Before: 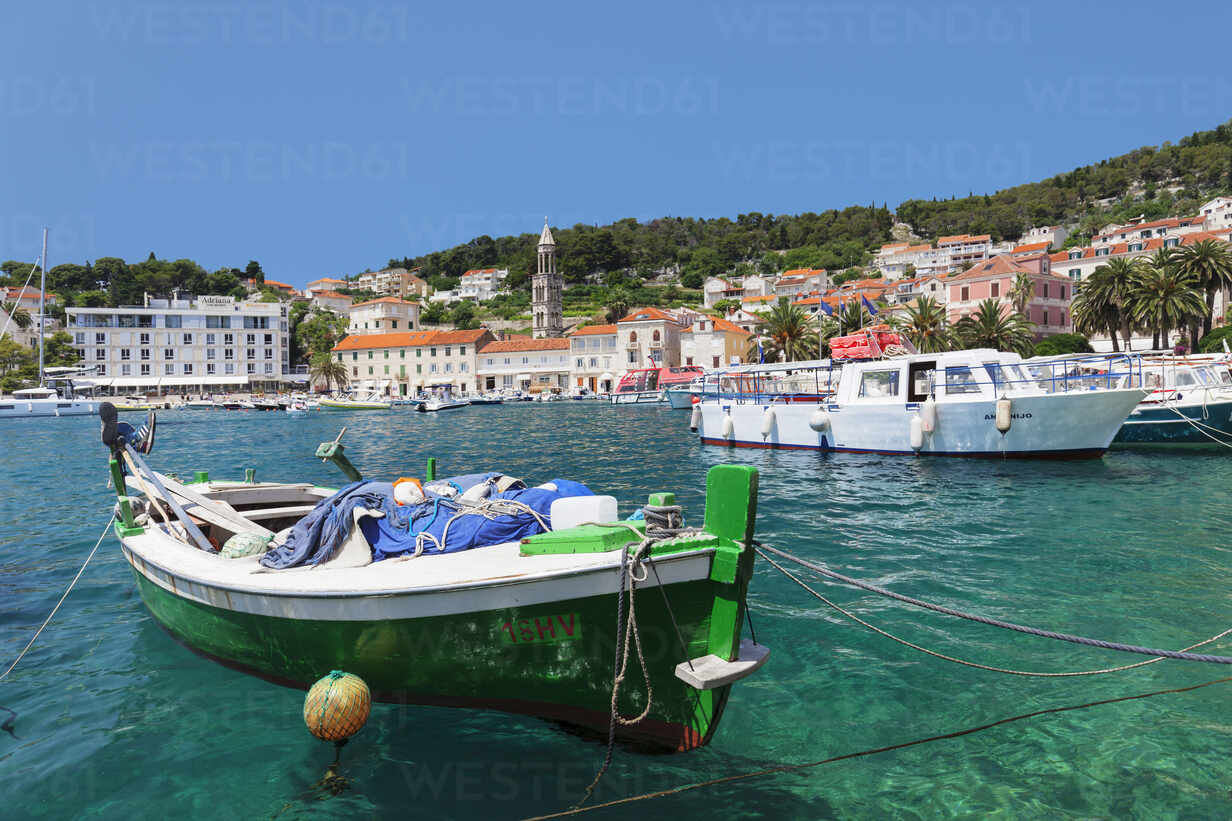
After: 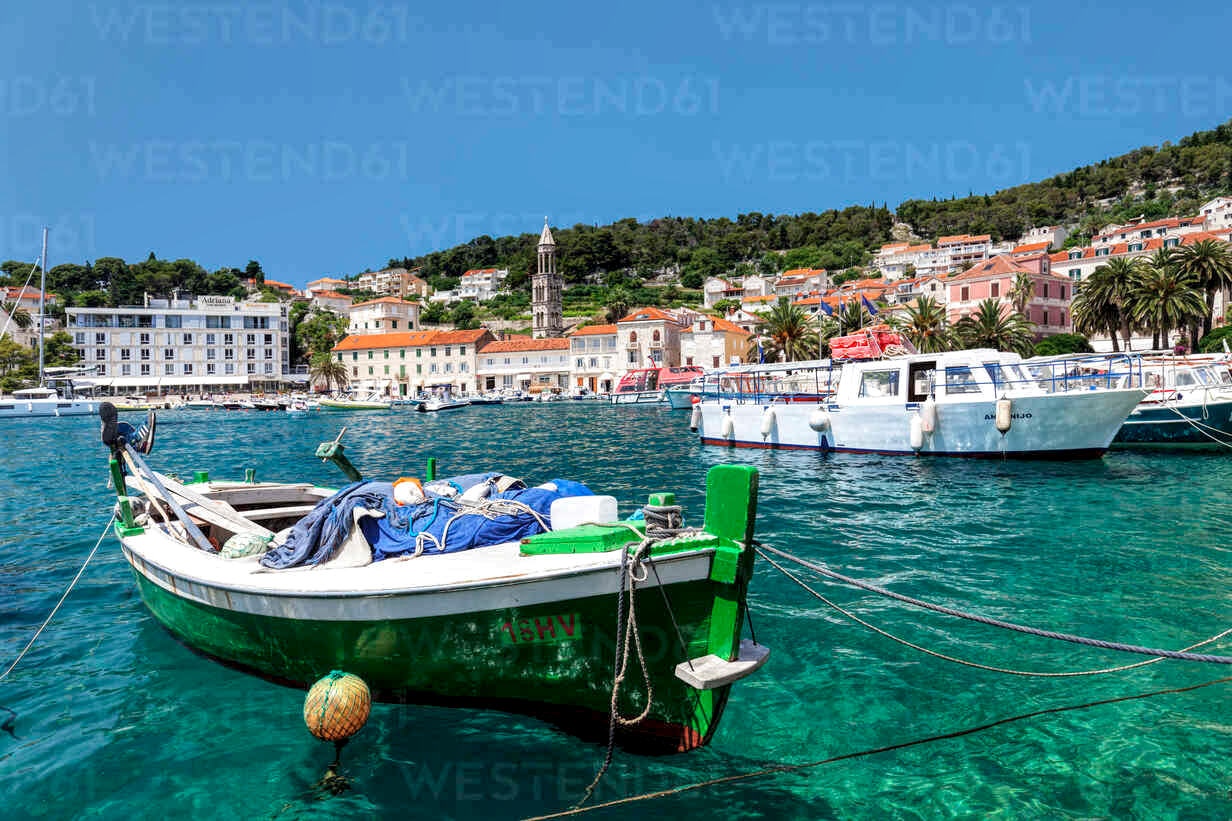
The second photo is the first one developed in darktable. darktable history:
local contrast: highlights 105%, shadows 102%, detail 201%, midtone range 0.2
shadows and highlights: radius 133.72, soften with gaussian
